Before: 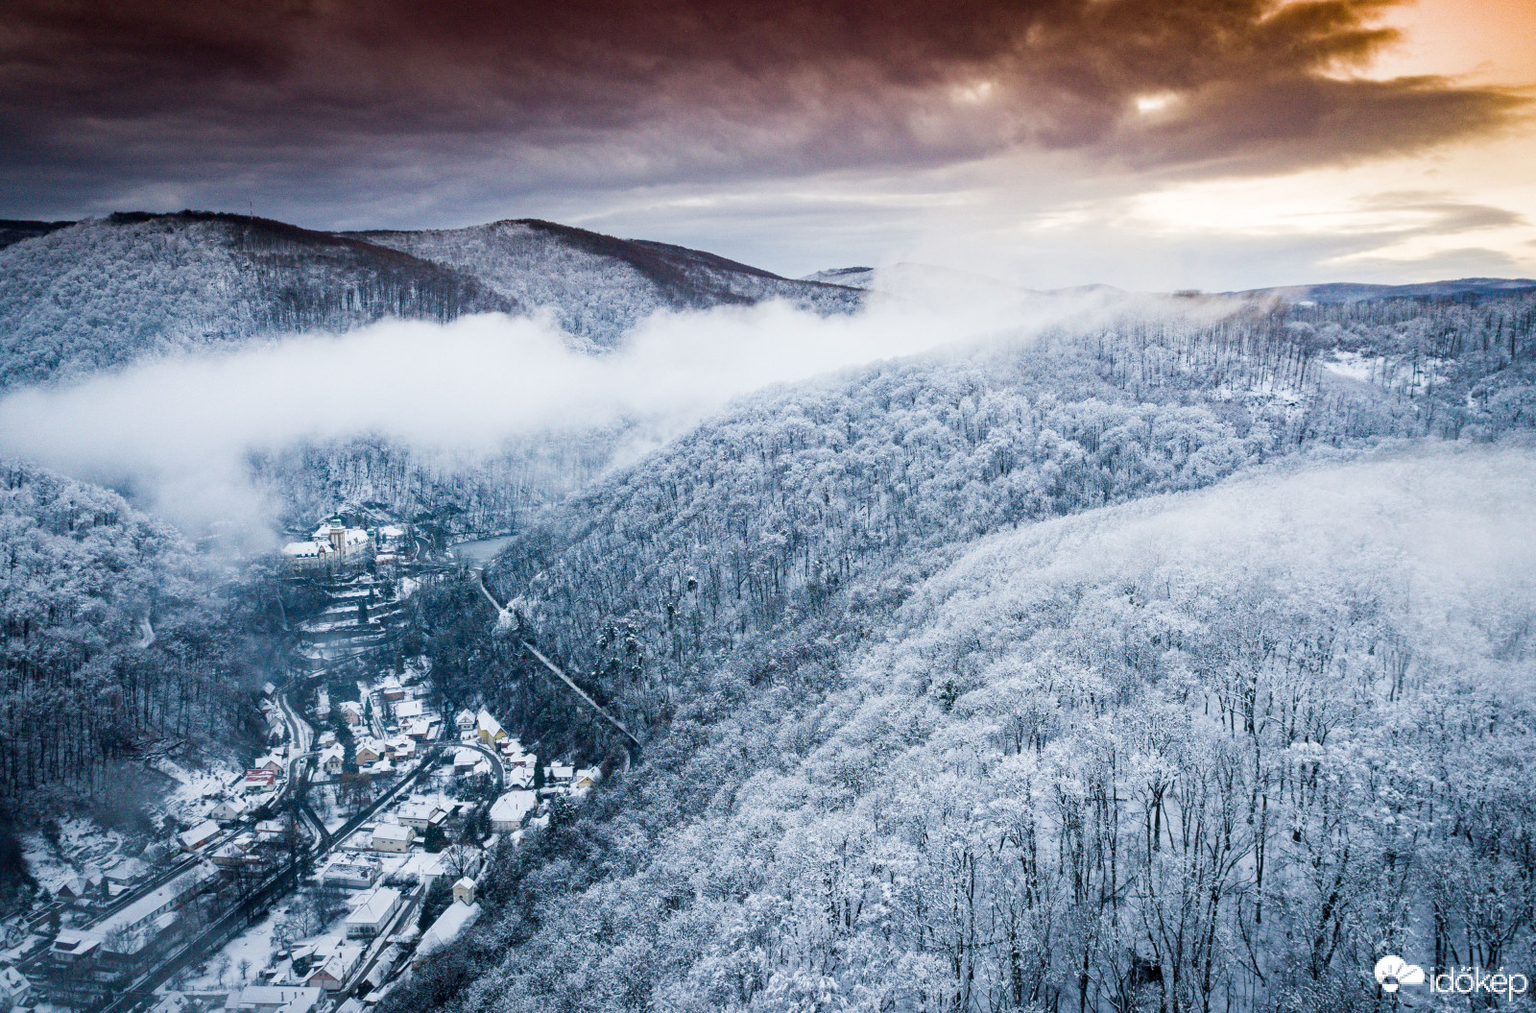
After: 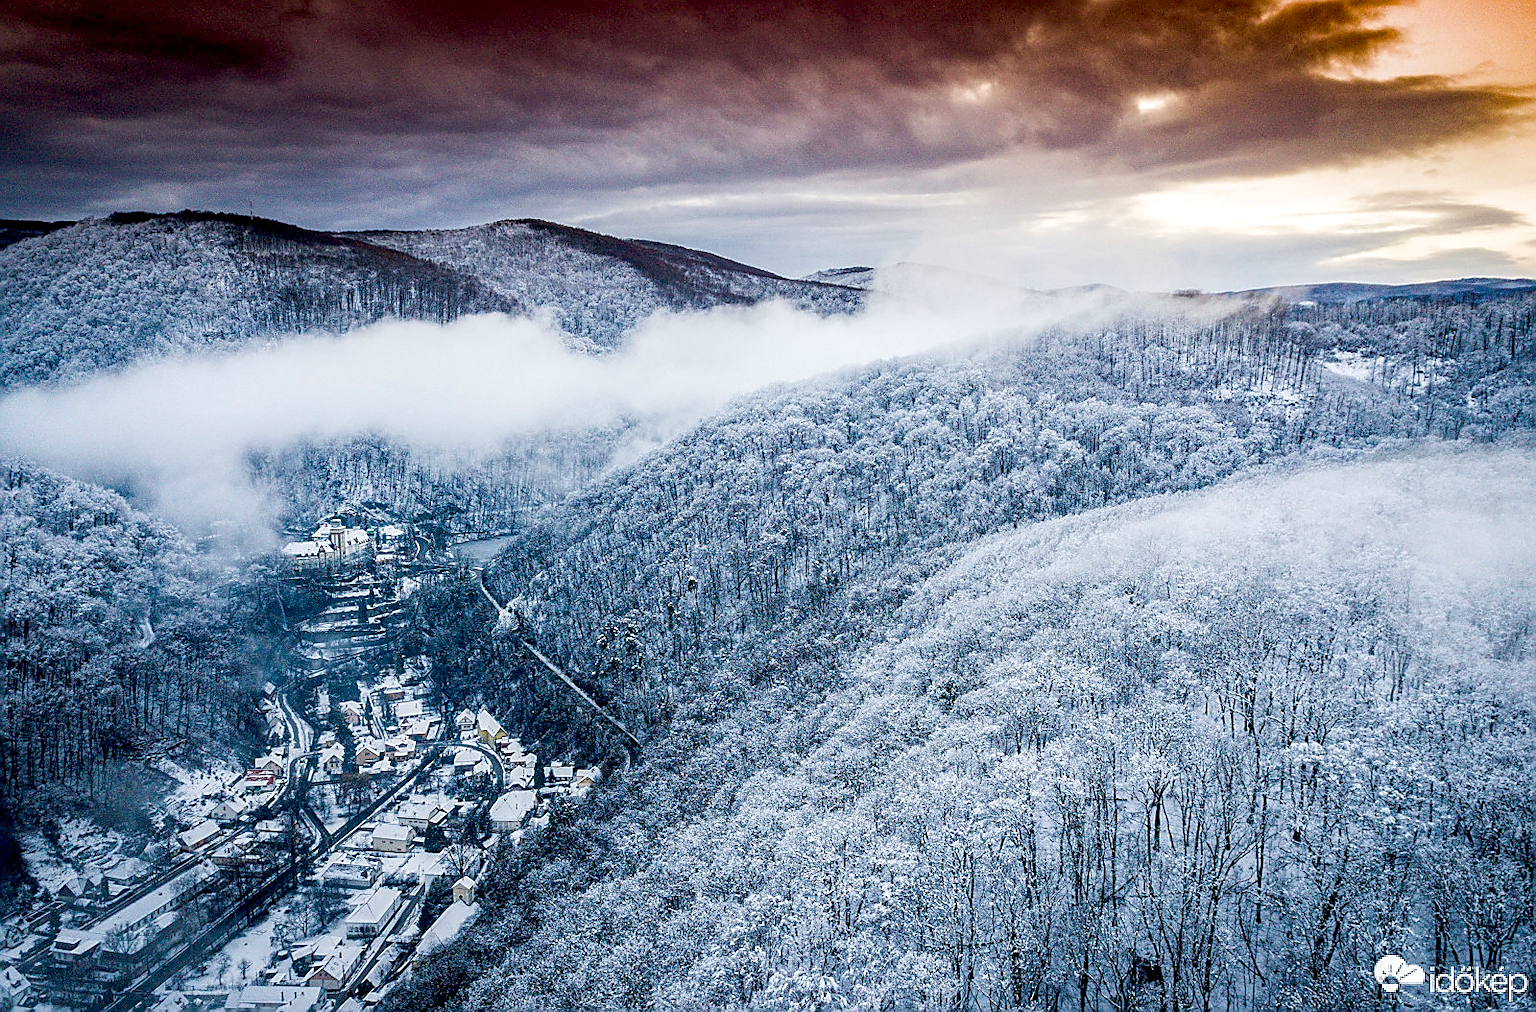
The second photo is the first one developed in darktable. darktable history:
exposure: black level correction 0.009, compensate highlight preservation false
sharpen: radius 1.373, amount 1.254, threshold 0.646
color zones: curves: ch0 [(0, 0.425) (0.143, 0.422) (0.286, 0.42) (0.429, 0.419) (0.571, 0.419) (0.714, 0.42) (0.857, 0.422) (1, 0.425)]; ch1 [(0, 0.666) (0.143, 0.669) (0.286, 0.671) (0.429, 0.67) (0.571, 0.67) (0.714, 0.67) (0.857, 0.67) (1, 0.666)], mix -60.25%
local contrast: detail 130%
color correction: highlights b* -0.024, saturation 0.994
